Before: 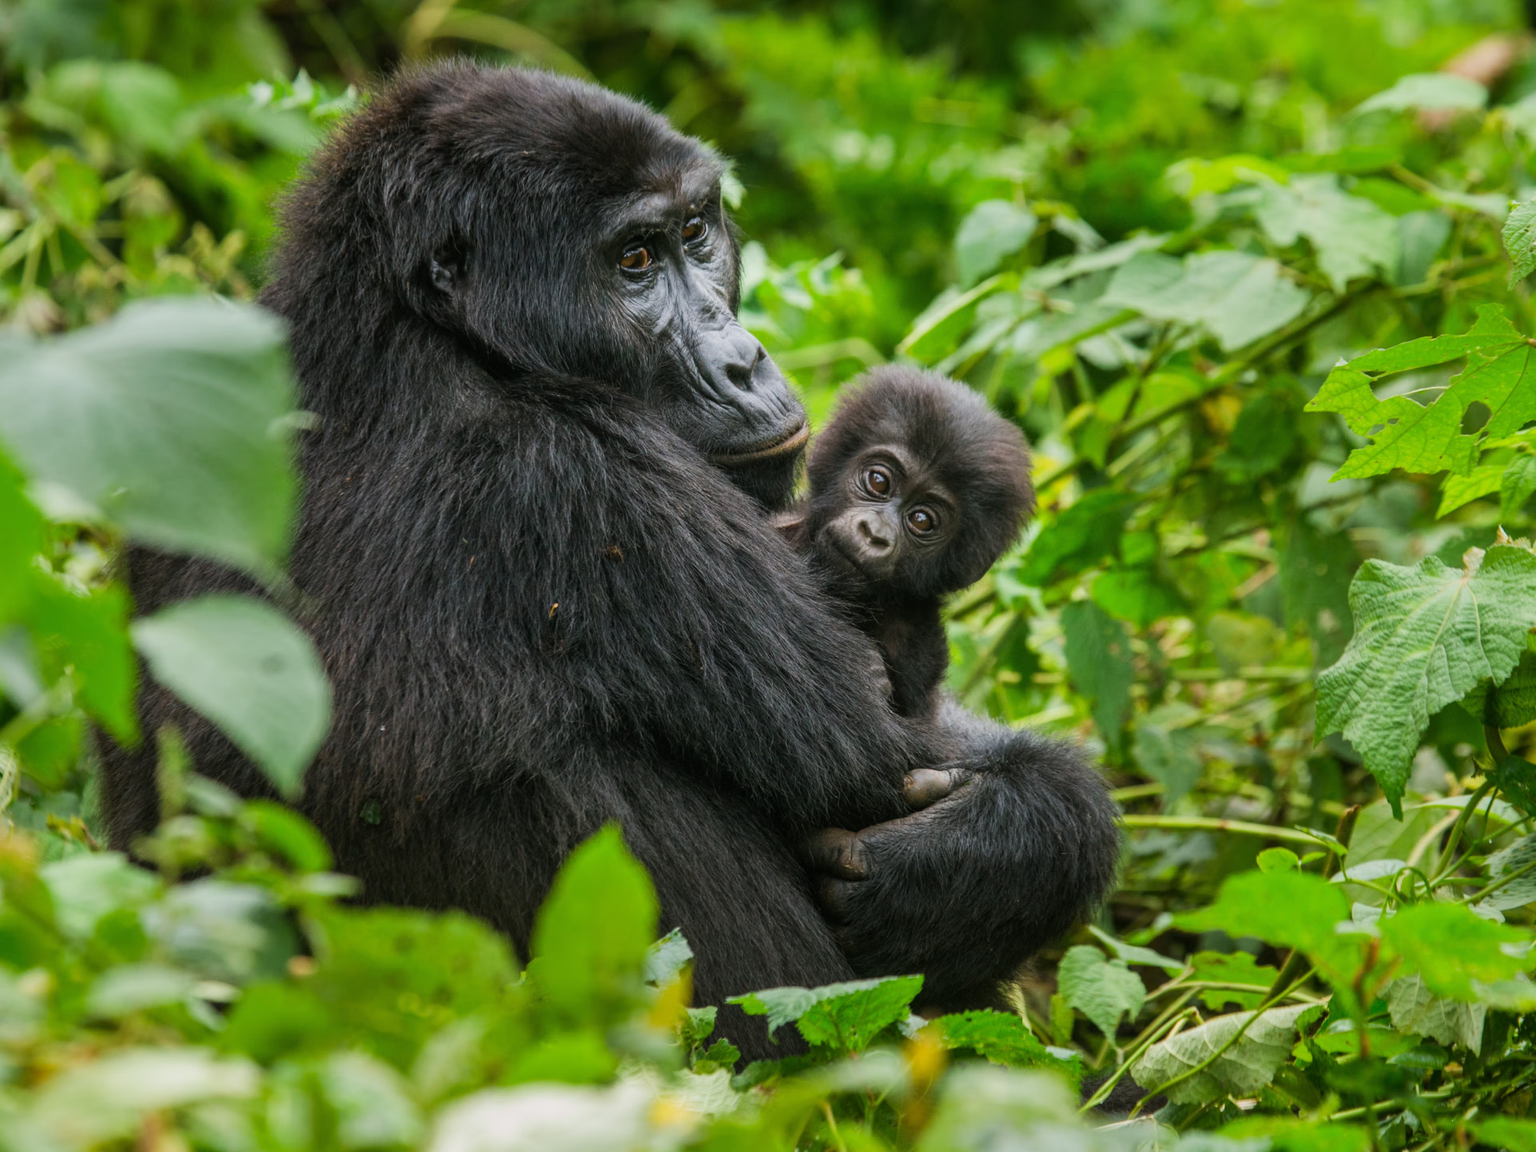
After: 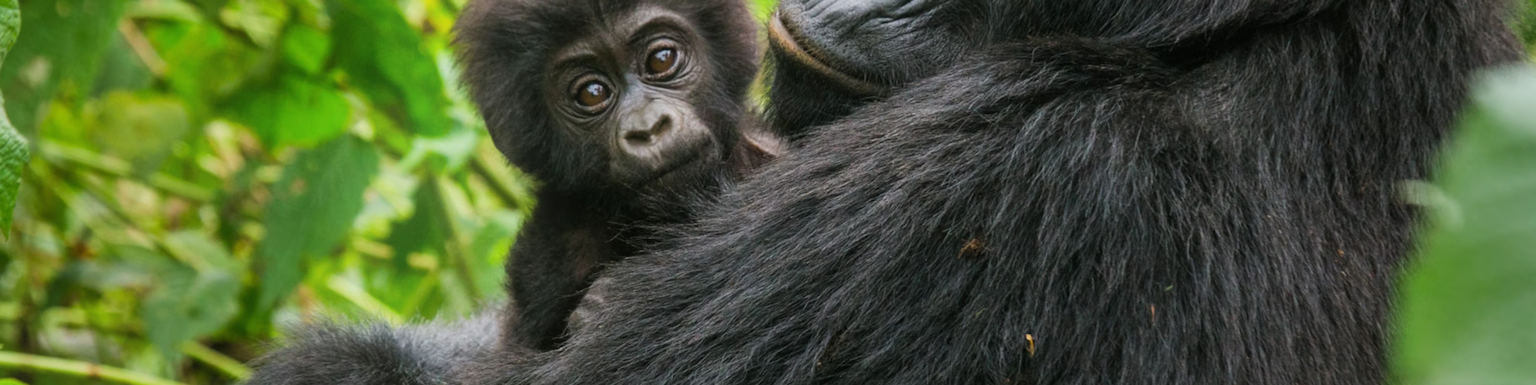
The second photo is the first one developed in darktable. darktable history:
crop and rotate: angle 16.12°, top 30.835%, bottom 35.653%
color balance rgb: global vibrance 1%, saturation formula JzAzBz (2021)
bloom: on, module defaults
